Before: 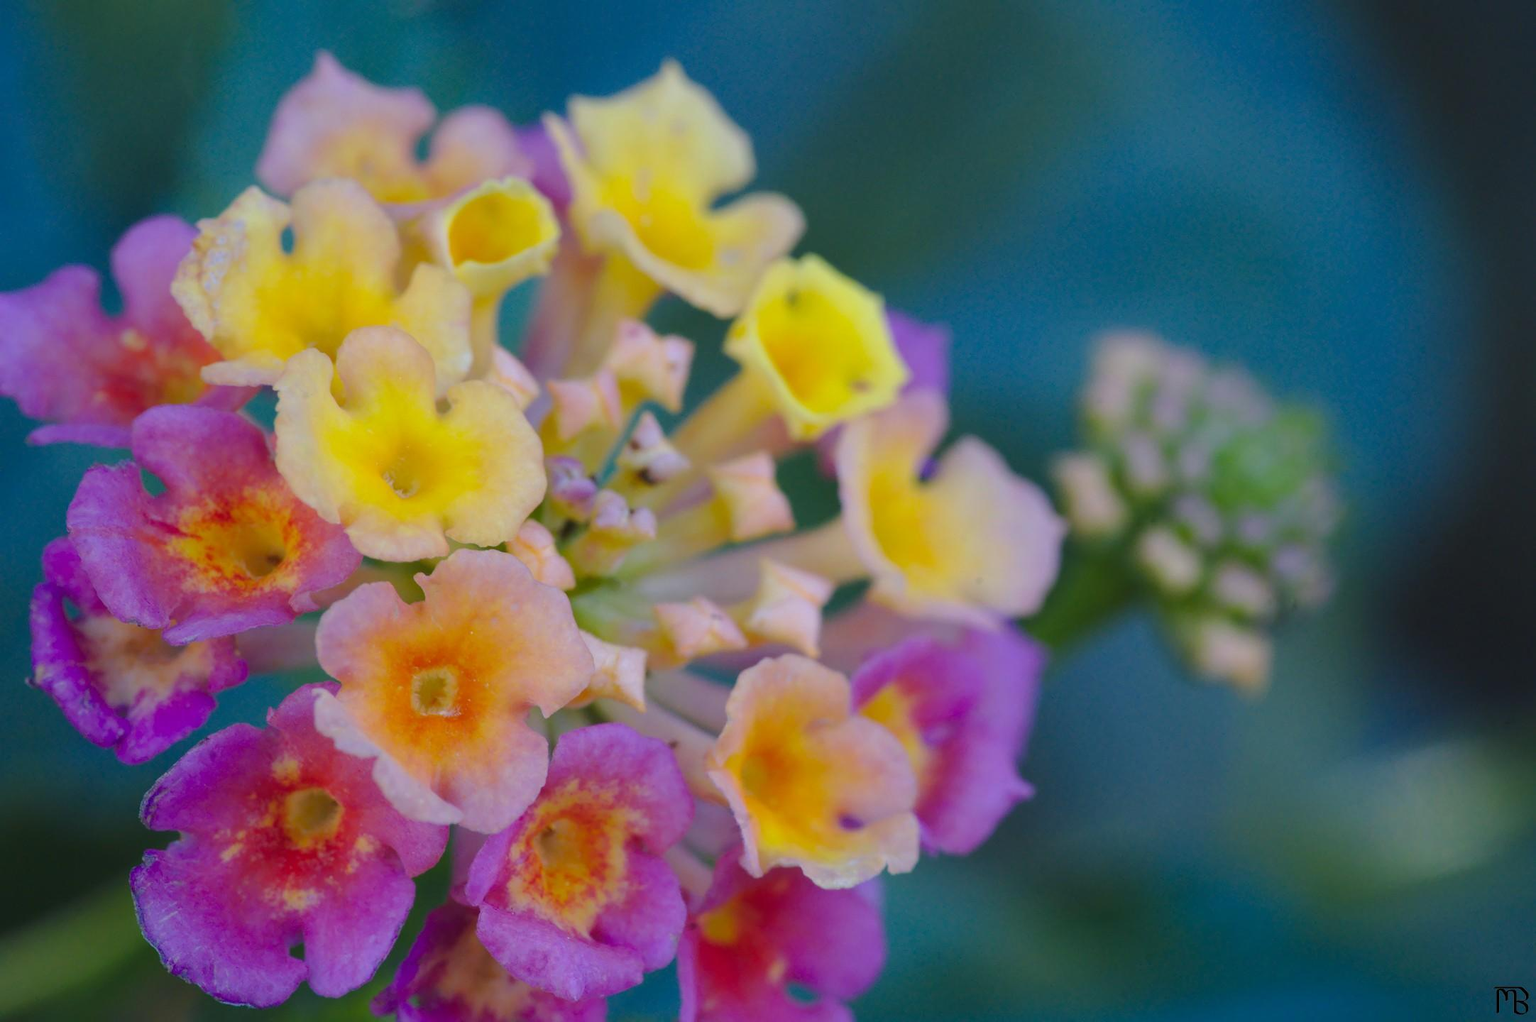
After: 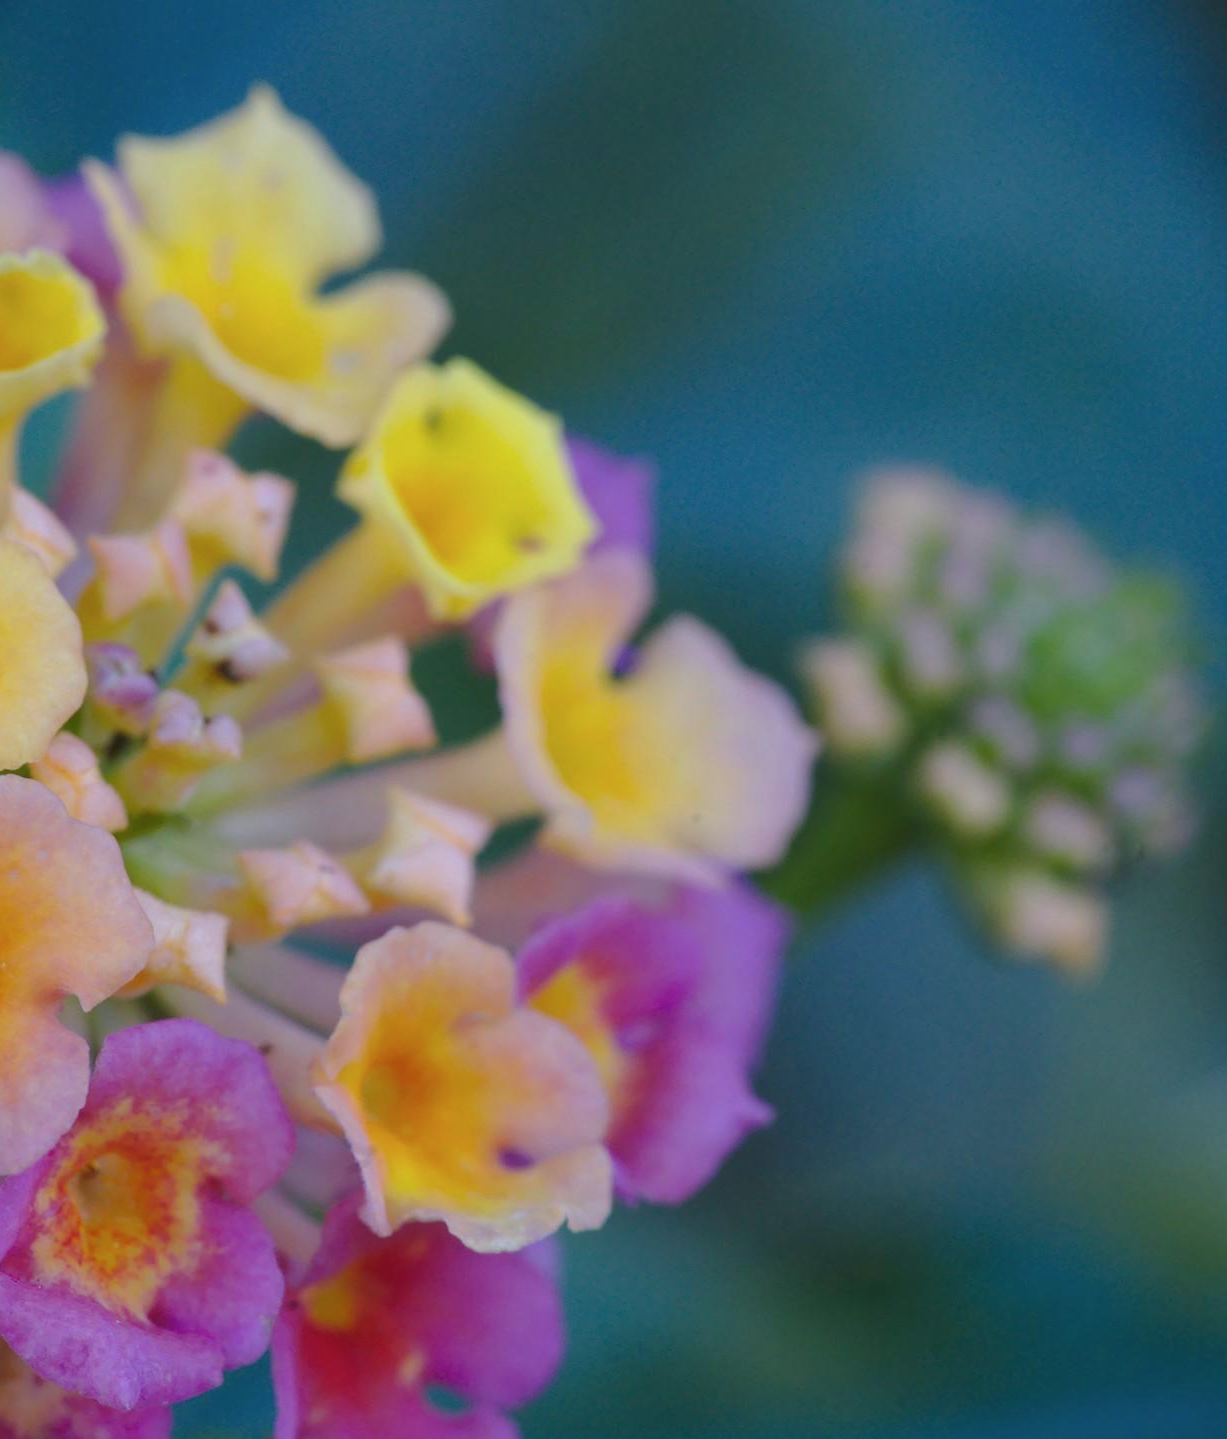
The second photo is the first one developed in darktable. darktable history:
contrast brightness saturation: saturation -0.066
crop: left 31.603%, top 0.009%, right 11.678%
